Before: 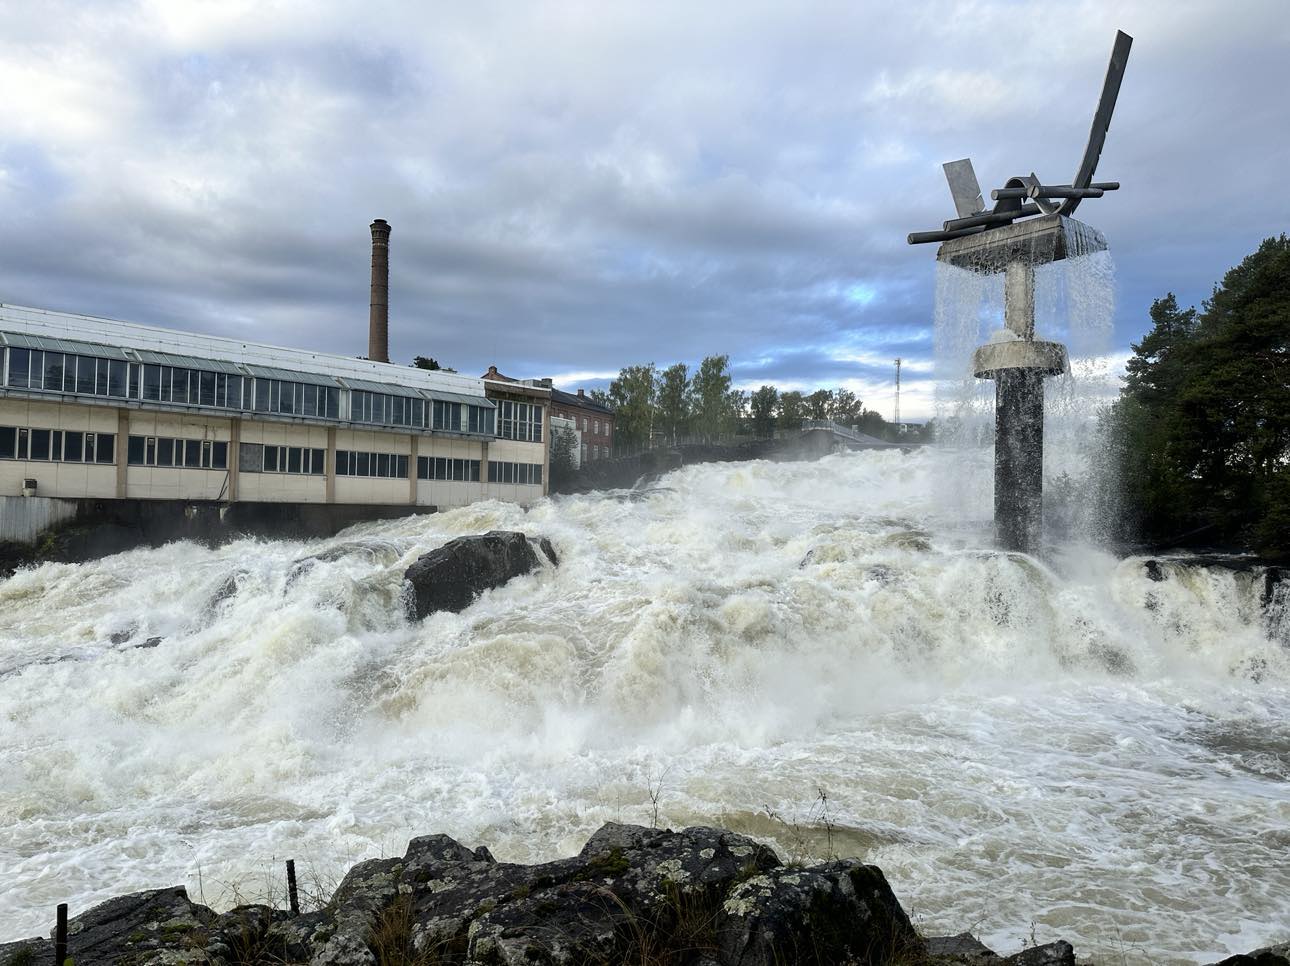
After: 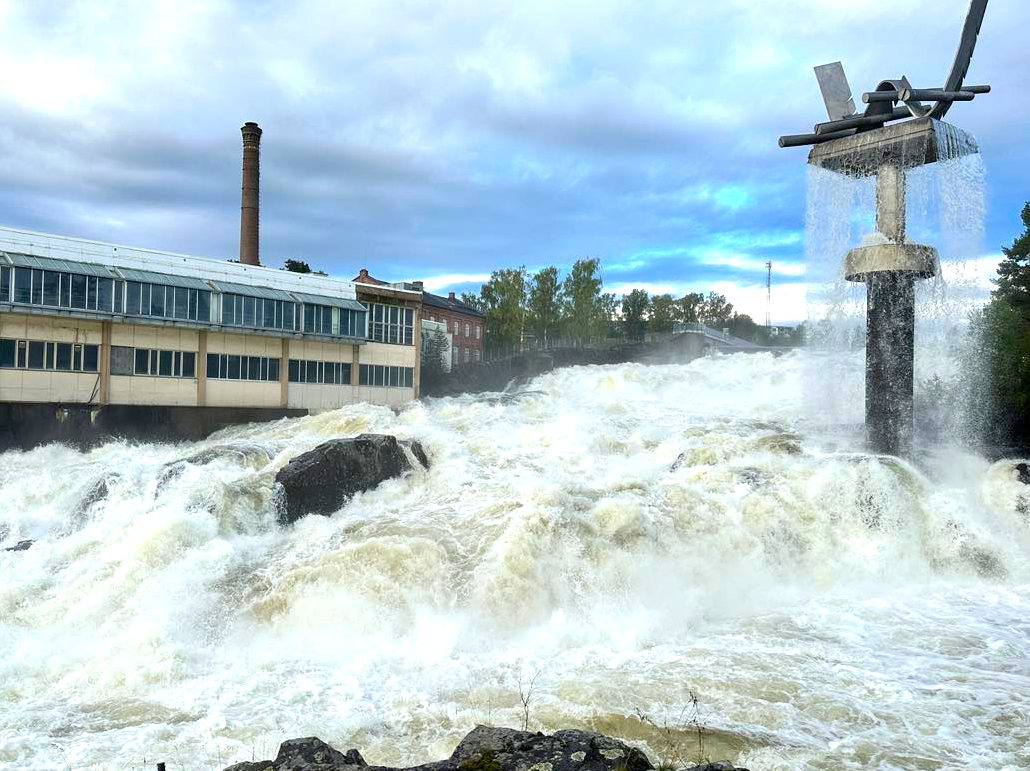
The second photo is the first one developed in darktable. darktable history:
color balance rgb: global vibrance 42.74%
crop and rotate: left 10.071%, top 10.071%, right 10.02%, bottom 10.02%
exposure: black level correction 0.001, exposure 0.5 EV, compensate exposure bias true, compensate highlight preservation false
